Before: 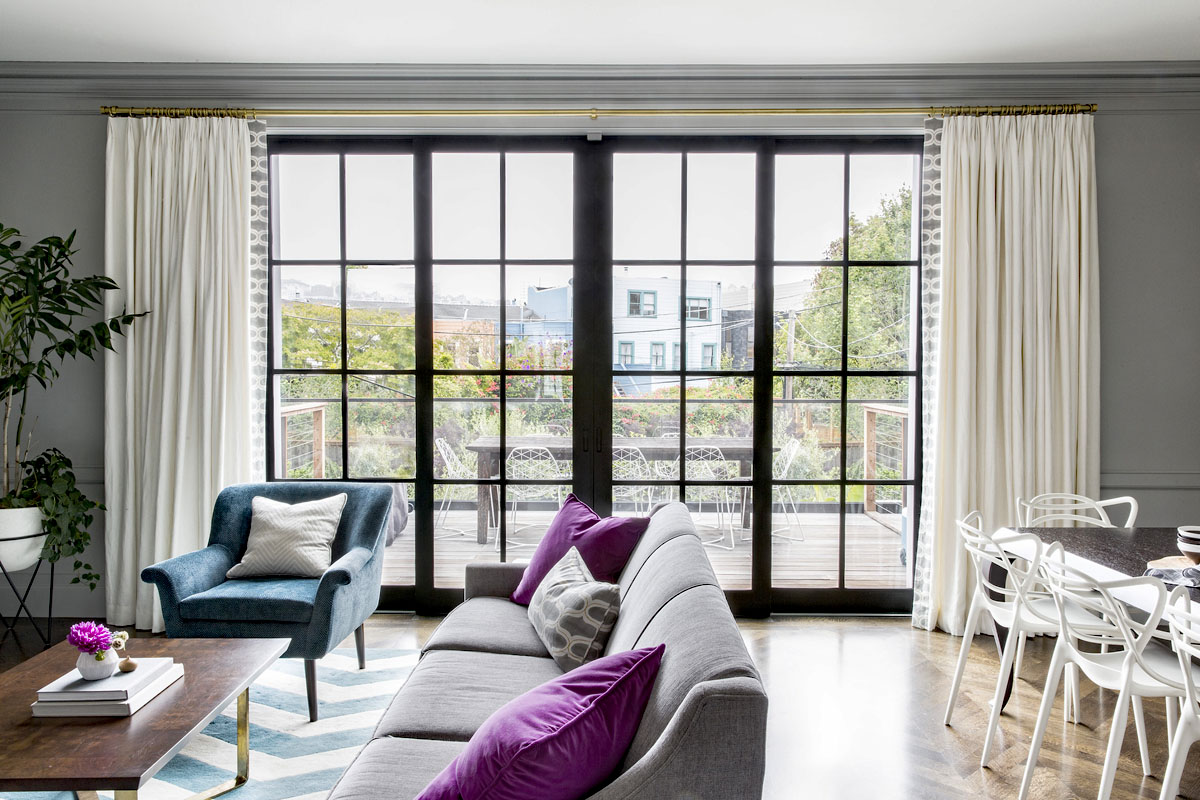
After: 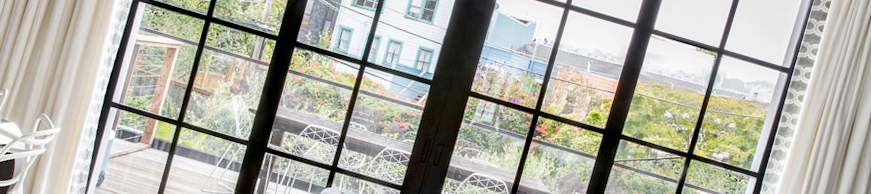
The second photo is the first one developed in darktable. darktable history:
crop and rotate: angle 16.12°, top 30.835%, bottom 35.653%
shadows and highlights: radius 125.46, shadows 30.51, highlights -30.51, low approximation 0.01, soften with gaussian
